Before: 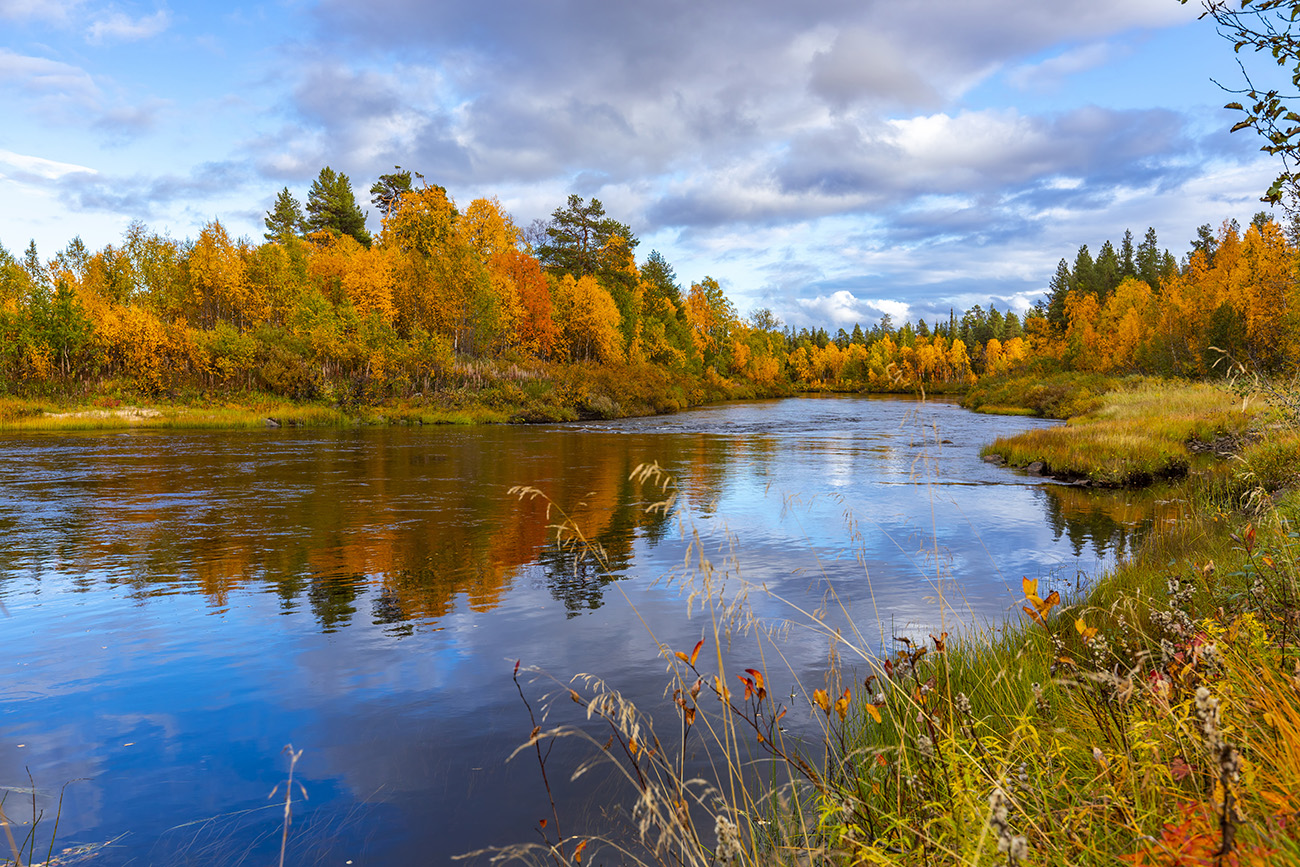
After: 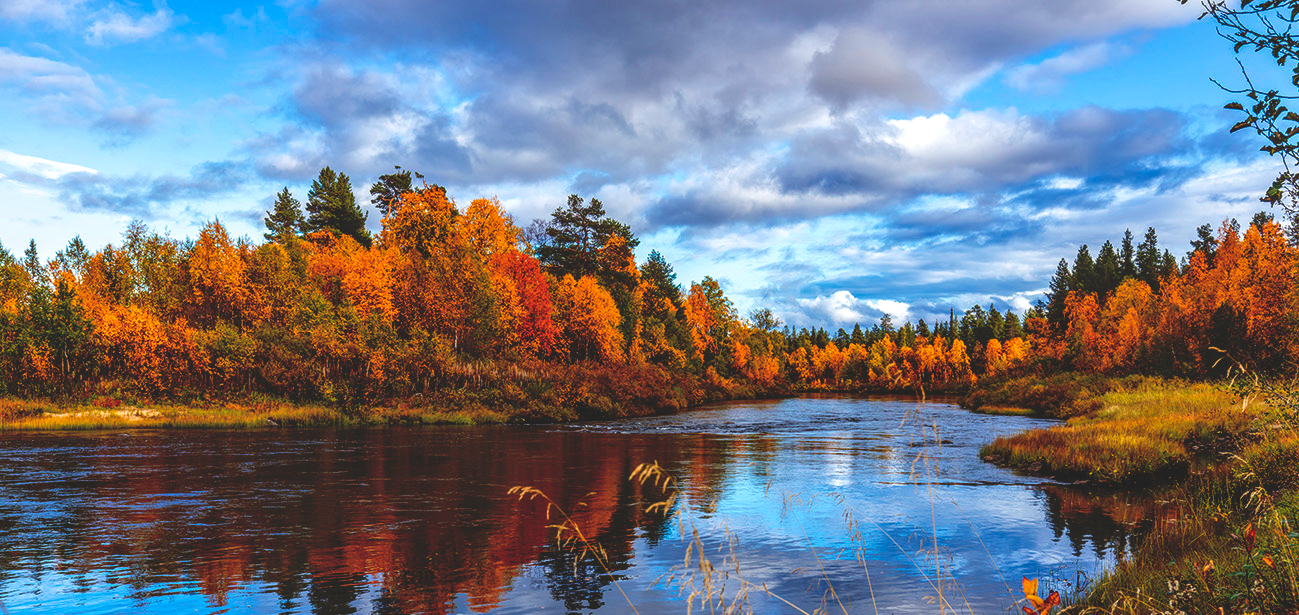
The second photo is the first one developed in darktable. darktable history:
local contrast: on, module defaults
base curve: curves: ch0 [(0, 0.02) (0.083, 0.036) (1, 1)], preserve colors none
crop: right 0%, bottom 29.025%
